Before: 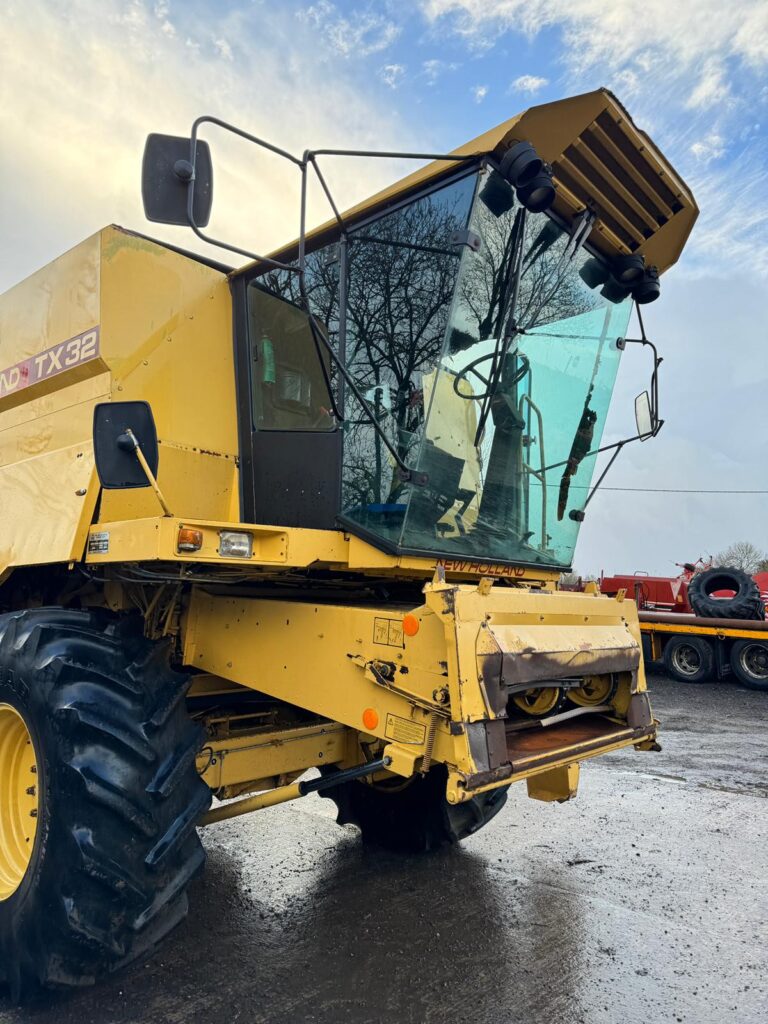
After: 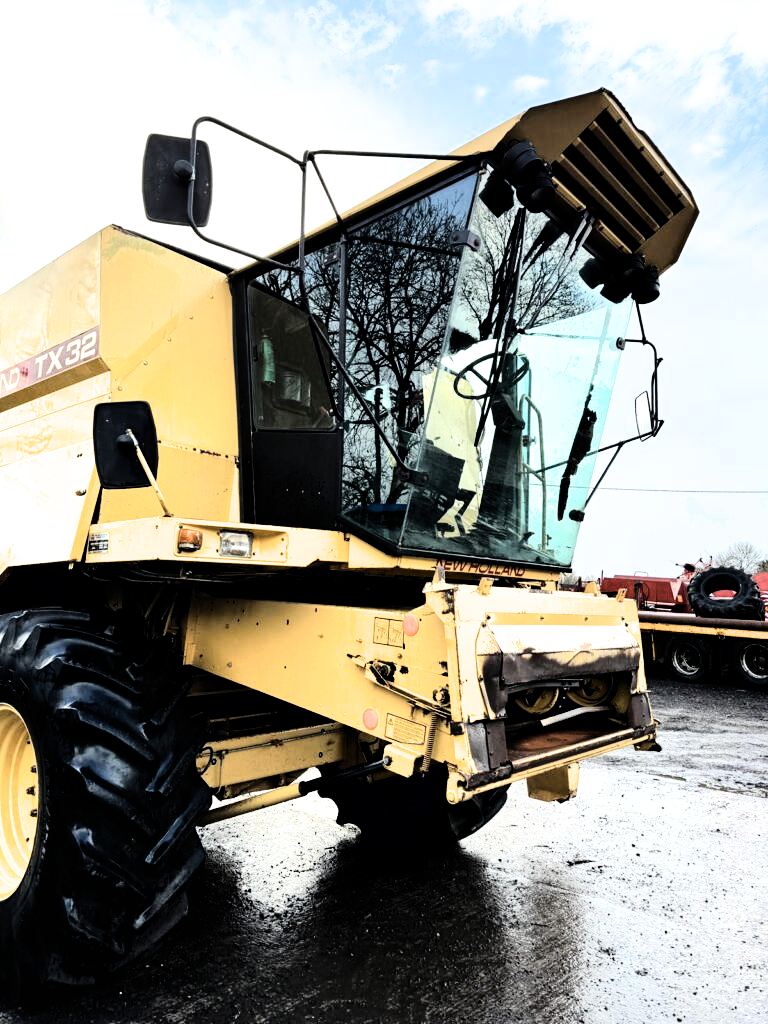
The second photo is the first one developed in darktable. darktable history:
filmic rgb: black relative exposure -8.24 EV, white relative exposure 2.23 EV, hardness 7.05, latitude 85.03%, contrast 1.685, highlights saturation mix -3.89%, shadows ↔ highlights balance -2.83%, color science v6 (2022), iterations of high-quality reconstruction 10
shadows and highlights: shadows 31.48, highlights -32.85, soften with gaussian
tone curve: curves: ch0 [(0, 0) (0.003, 0.003) (0.011, 0.01) (0.025, 0.023) (0.044, 0.041) (0.069, 0.064) (0.1, 0.094) (0.136, 0.143) (0.177, 0.205) (0.224, 0.281) (0.277, 0.367) (0.335, 0.457) (0.399, 0.542) (0.468, 0.629) (0.543, 0.711) (0.623, 0.788) (0.709, 0.863) (0.801, 0.912) (0.898, 0.955) (1, 1)], color space Lab, independent channels, preserve colors none
